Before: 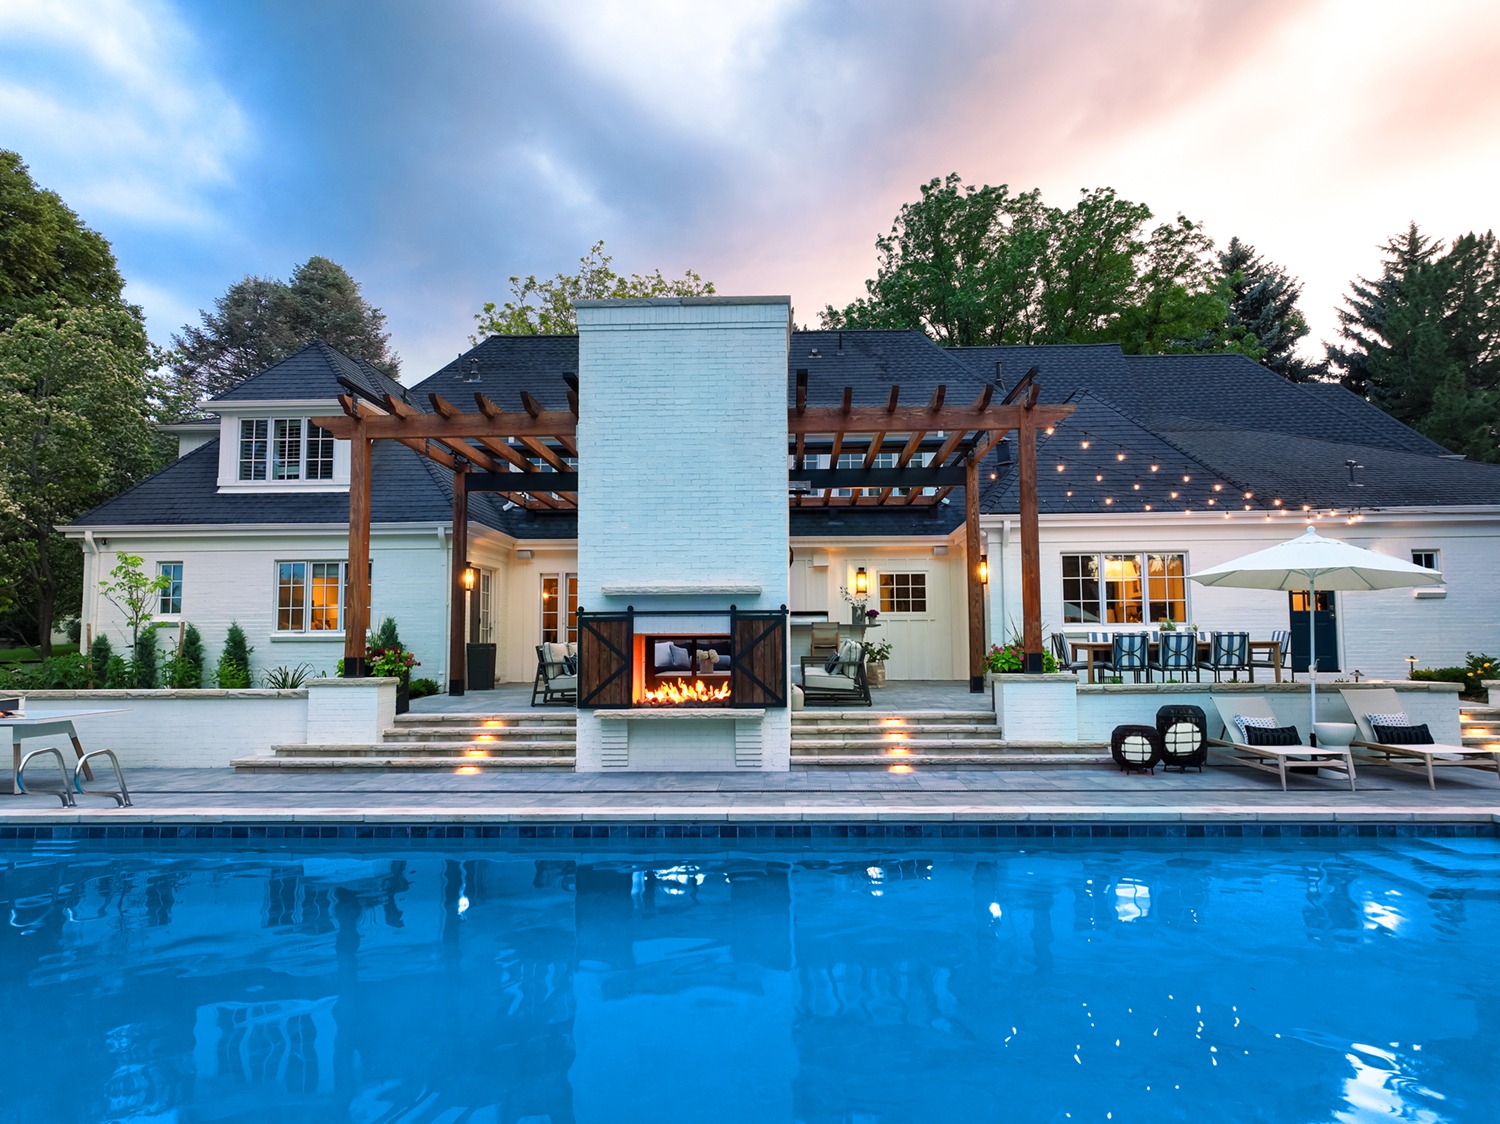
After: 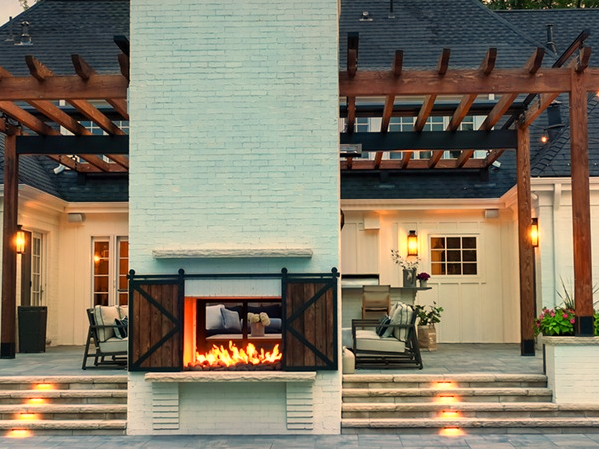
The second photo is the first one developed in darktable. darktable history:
crop: left 30%, top 30%, right 30%, bottom 30%
white balance: red 1.138, green 0.996, blue 0.812
